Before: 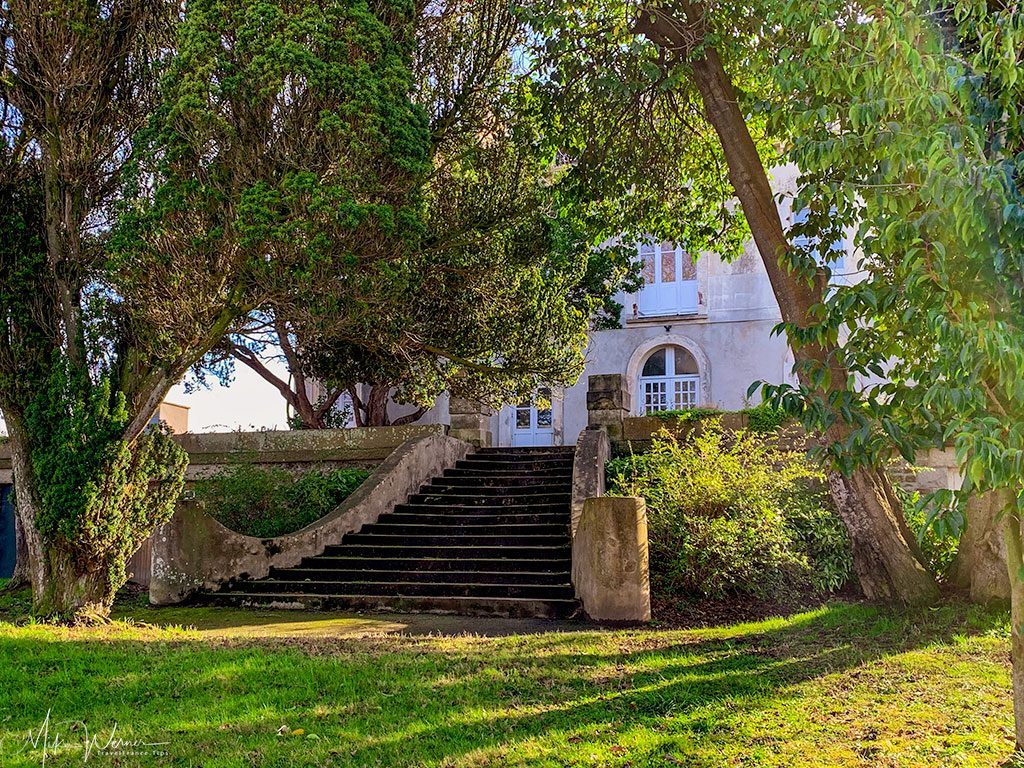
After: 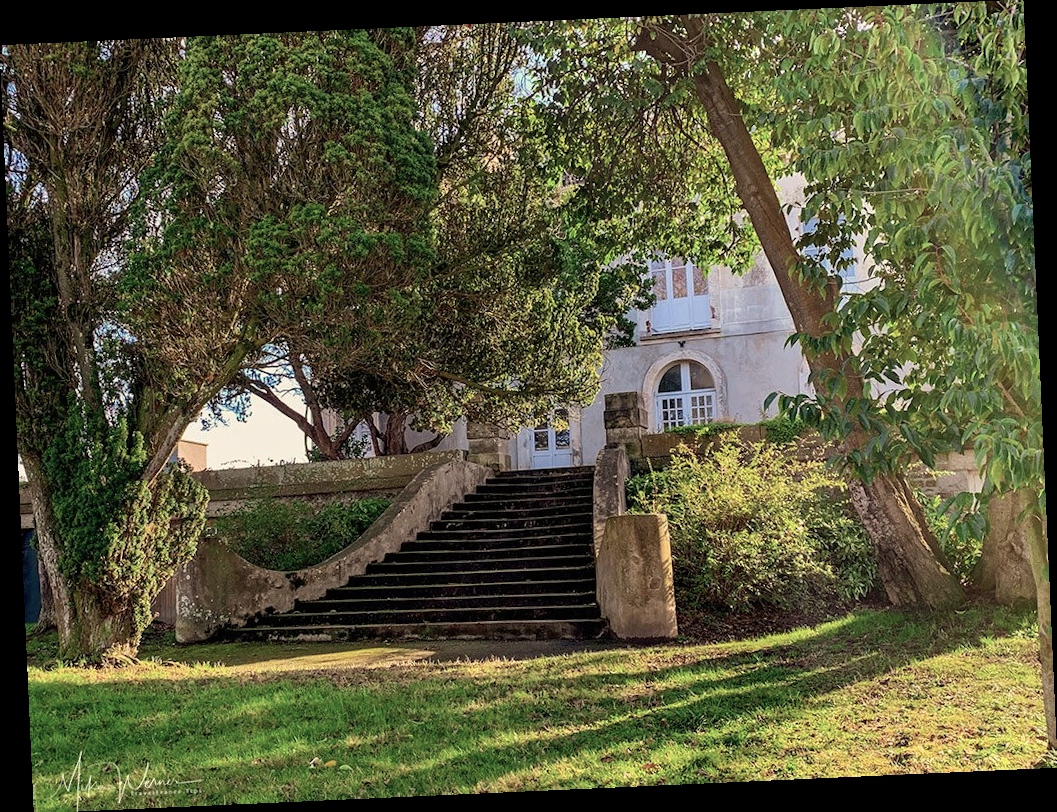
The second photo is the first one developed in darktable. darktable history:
rotate and perspective: rotation -2.56°, automatic cropping off
color balance: input saturation 80.07%
white balance: red 1.029, blue 0.92
